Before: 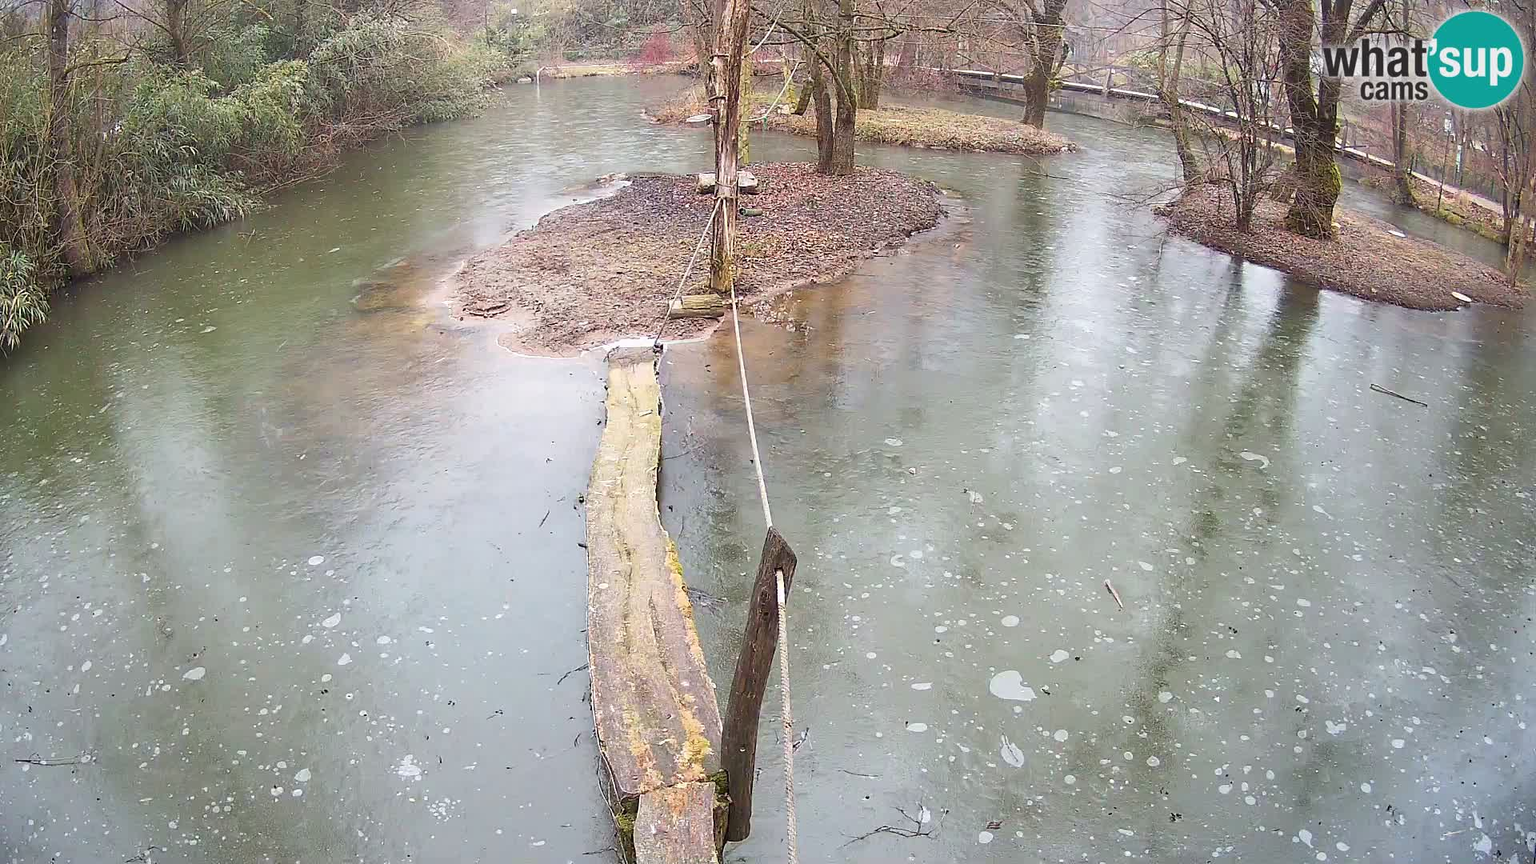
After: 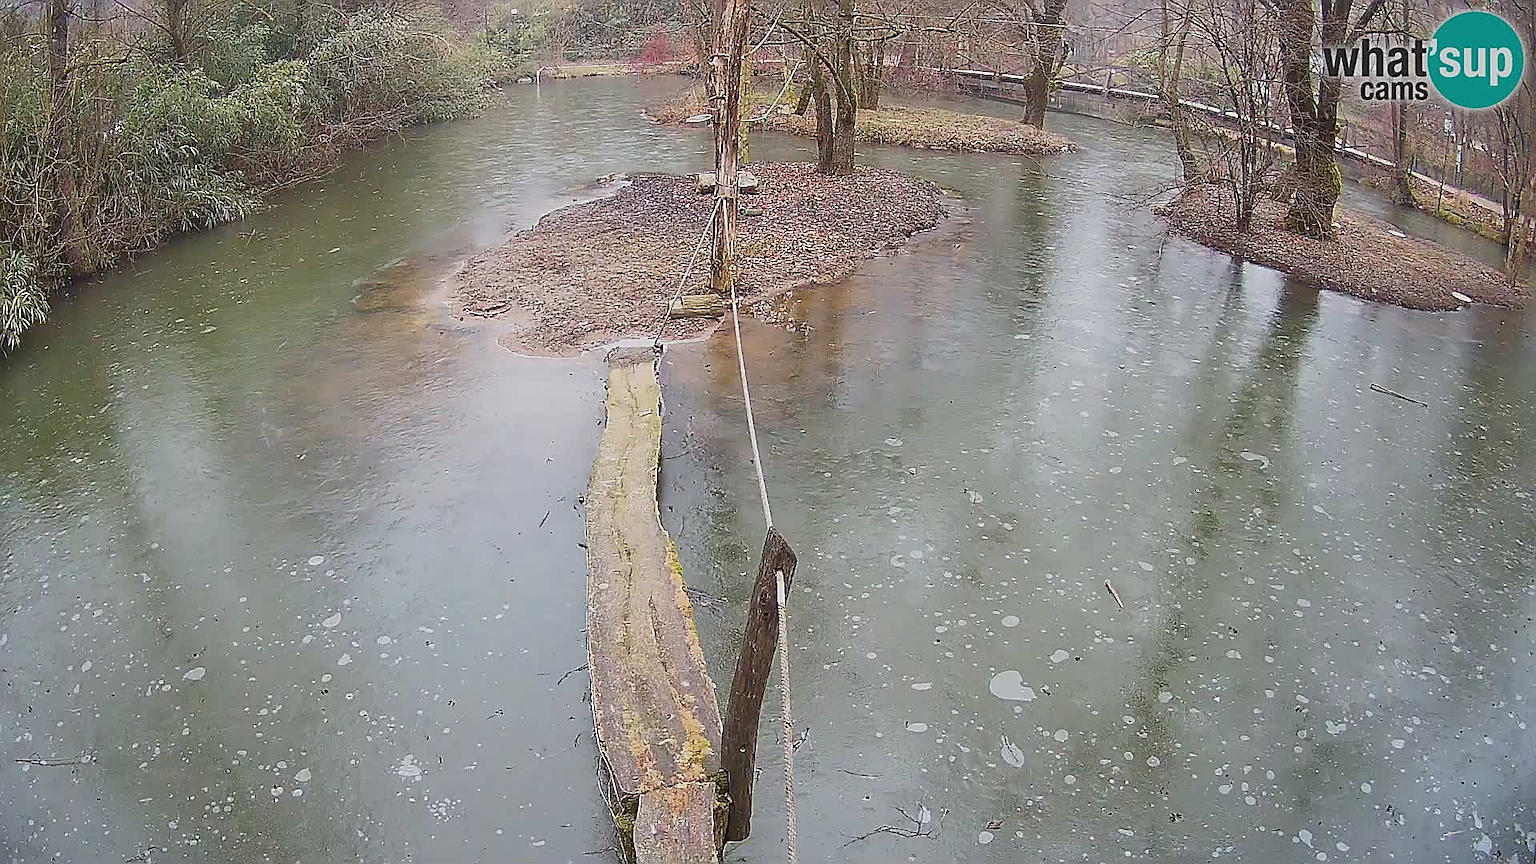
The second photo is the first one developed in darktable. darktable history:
exposure: exposure -0.36 EV, compensate highlight preservation false
color balance rgb: contrast -10%
sharpen: radius 1.4, amount 1.25, threshold 0.7
